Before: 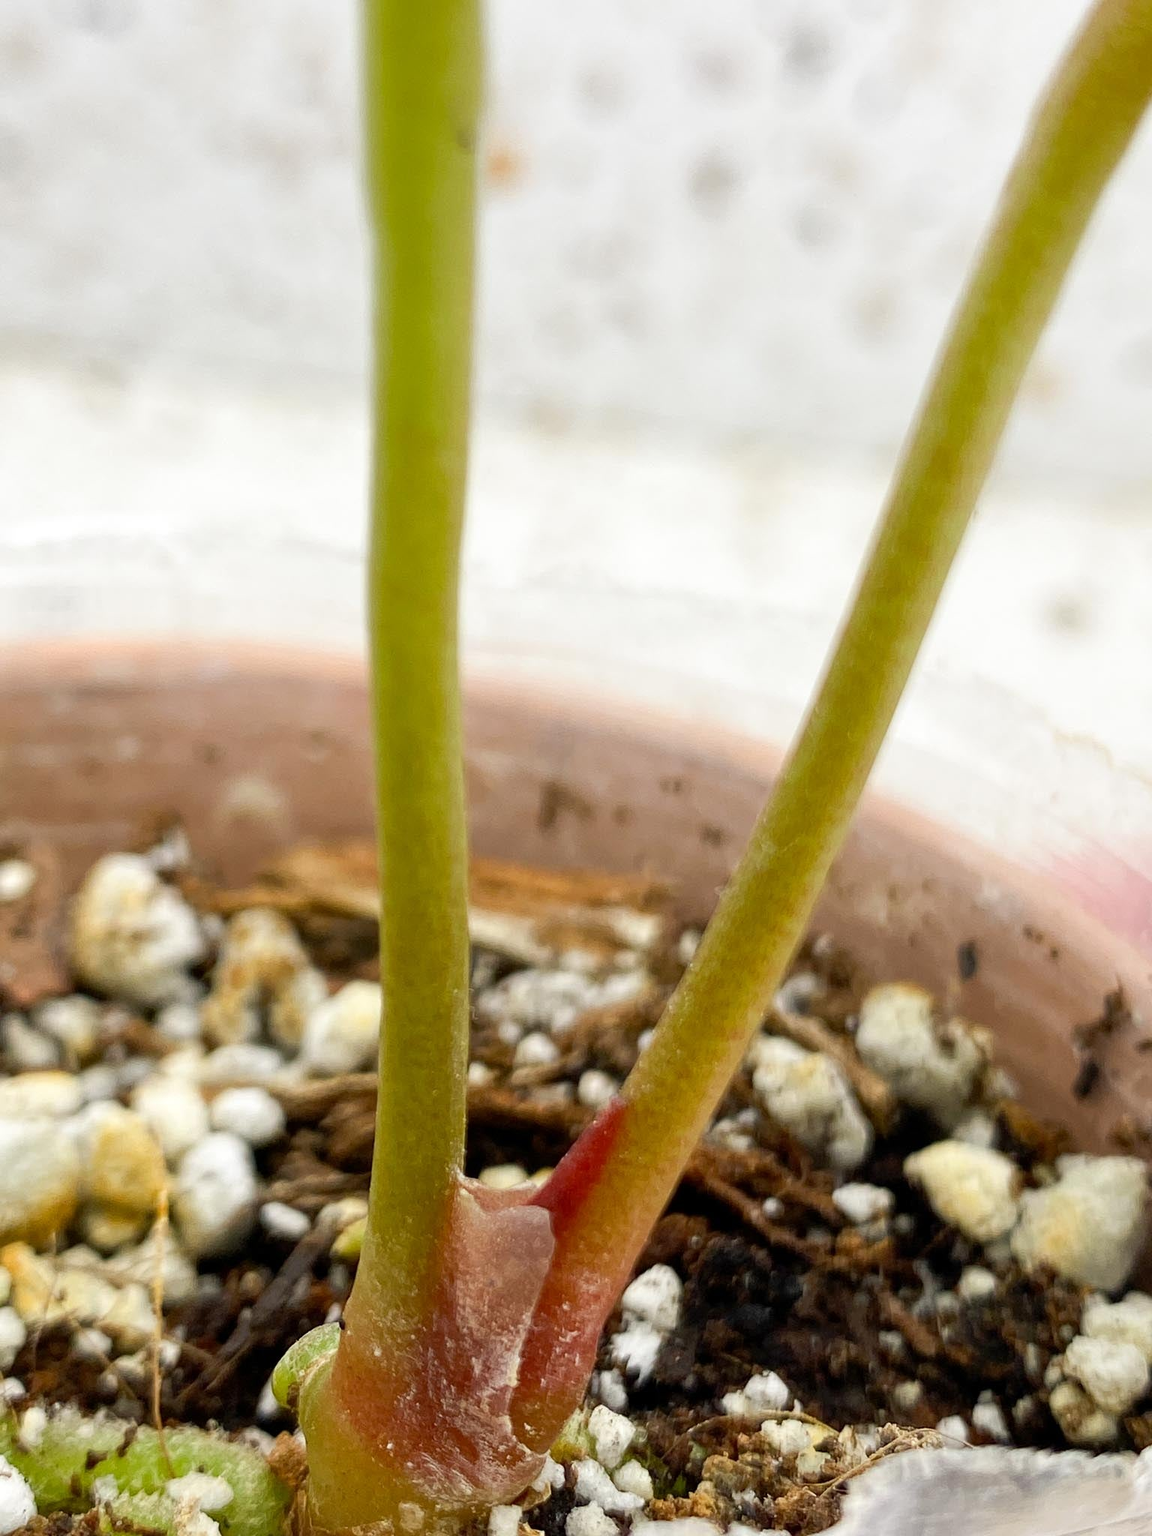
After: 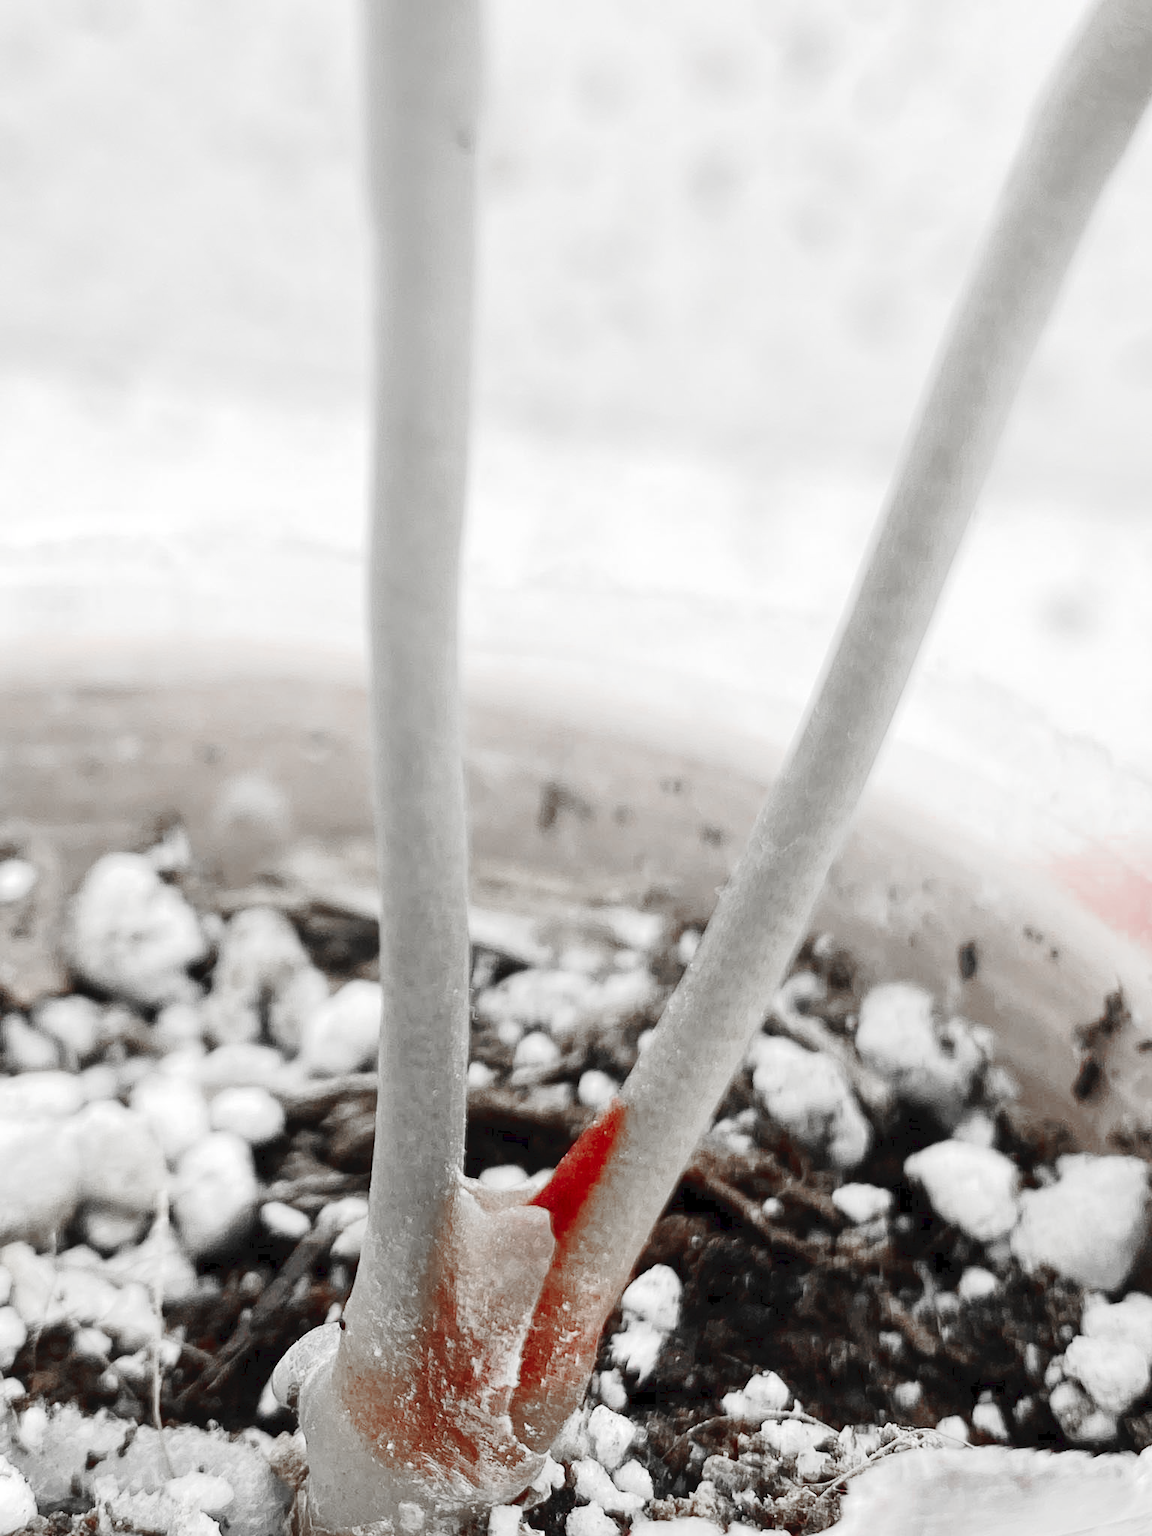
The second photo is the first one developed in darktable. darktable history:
color zones: curves: ch0 [(0, 0.278) (0.143, 0.5) (0.286, 0.5) (0.429, 0.5) (0.571, 0.5) (0.714, 0.5) (0.857, 0.5) (1, 0.5)]; ch1 [(0, 1) (0.143, 0.165) (0.286, 0) (0.429, 0) (0.571, 0) (0.714, 0) (0.857, 0.5) (1, 0.5)]; ch2 [(0, 0.508) (0.143, 0.5) (0.286, 0.5) (0.429, 0.5) (0.571, 0.5) (0.714, 0.5) (0.857, 0.5) (1, 0.5)]
base curve: curves: ch0 [(0, 0) (0.235, 0.266) (0.503, 0.496) (0.786, 0.72) (1, 1)], preserve colors none
tone curve: curves: ch0 [(0, 0) (0.003, 0.046) (0.011, 0.052) (0.025, 0.059) (0.044, 0.069) (0.069, 0.084) (0.1, 0.107) (0.136, 0.133) (0.177, 0.171) (0.224, 0.216) (0.277, 0.293) (0.335, 0.371) (0.399, 0.481) (0.468, 0.577) (0.543, 0.662) (0.623, 0.749) (0.709, 0.831) (0.801, 0.891) (0.898, 0.942) (1, 1)], preserve colors none
